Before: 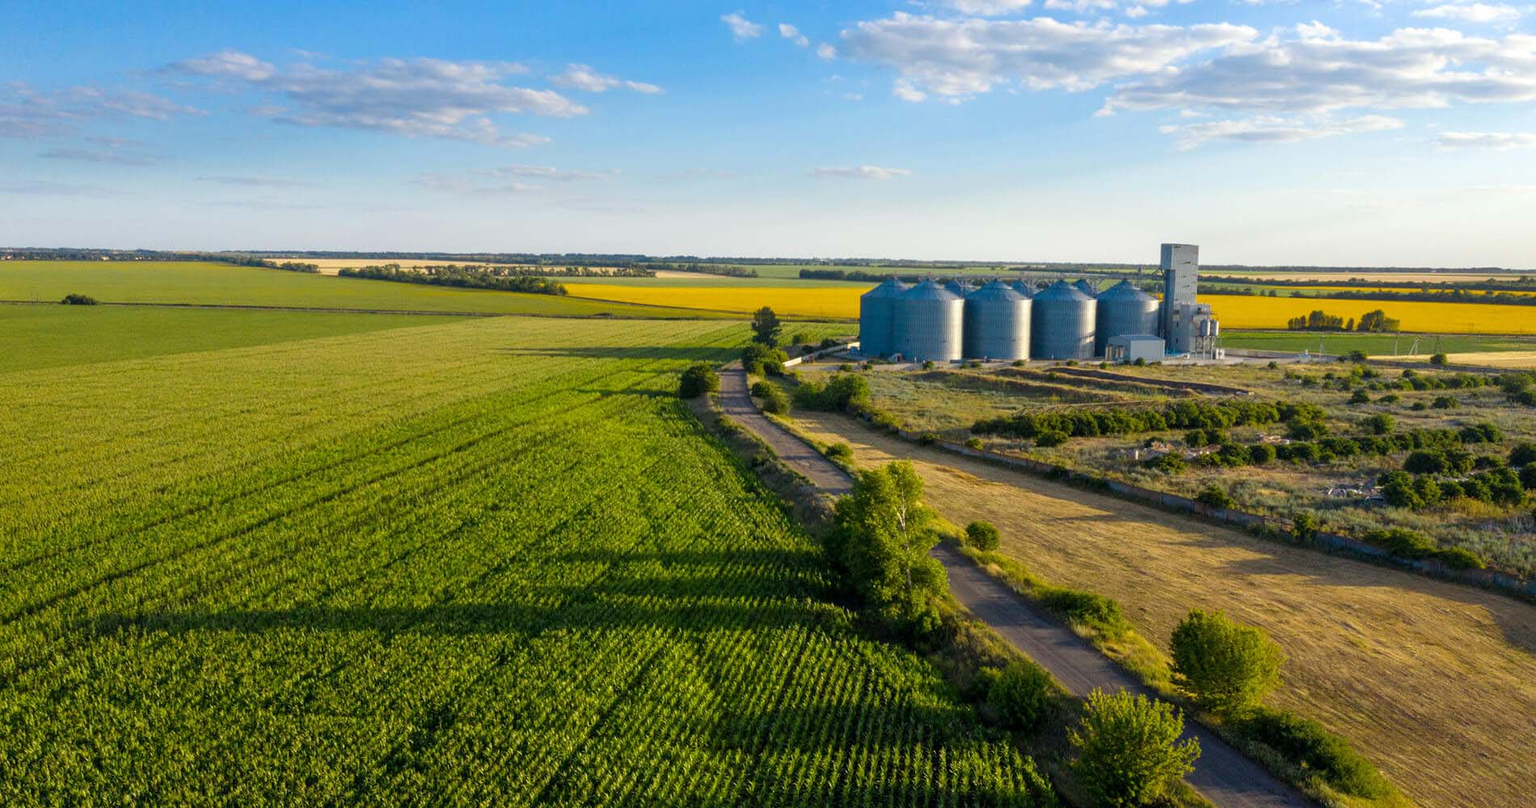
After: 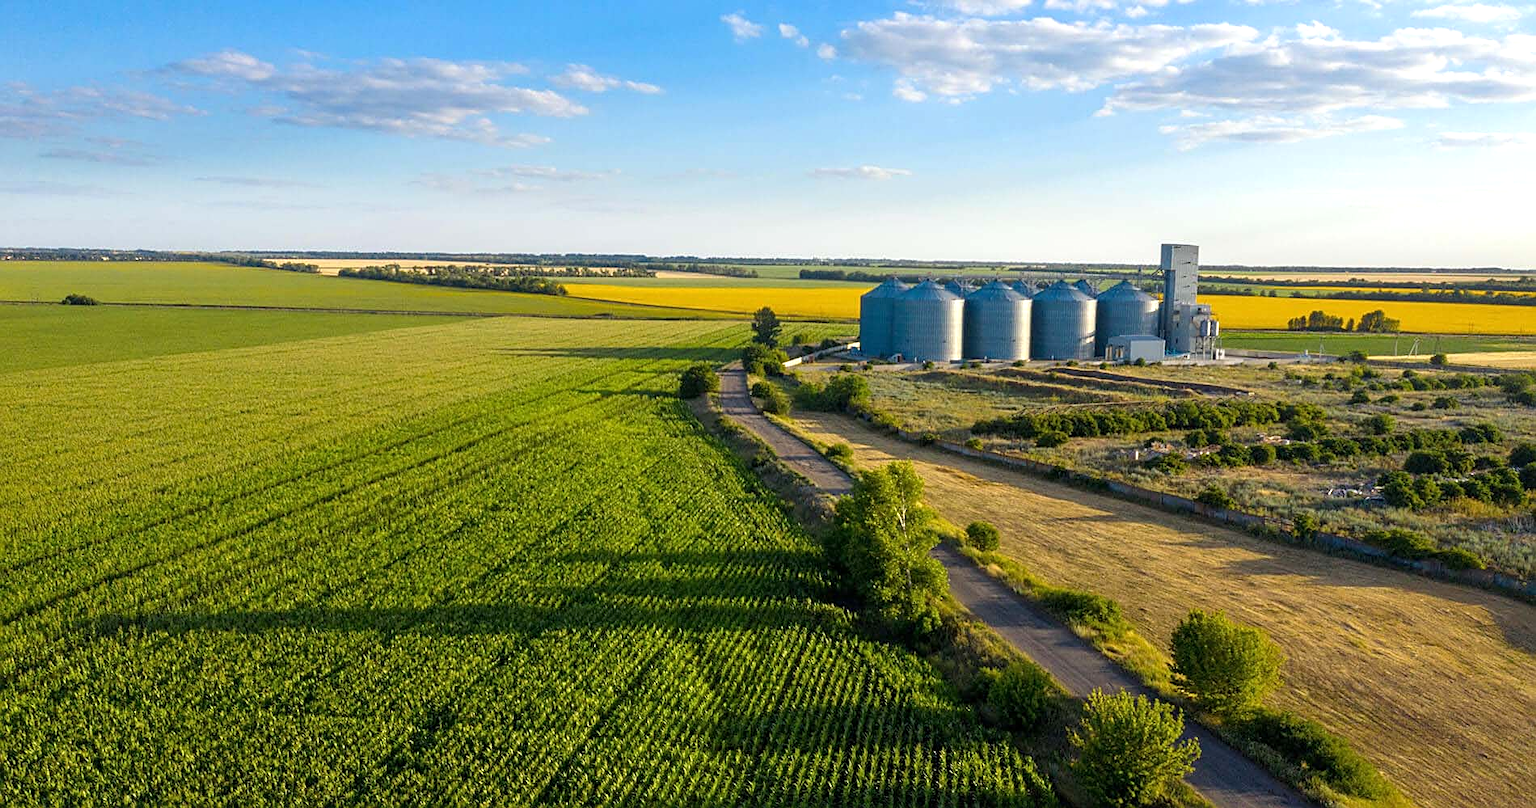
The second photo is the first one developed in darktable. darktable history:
exposure: exposure 0.207 EV, compensate highlight preservation false
sharpen: on, module defaults
